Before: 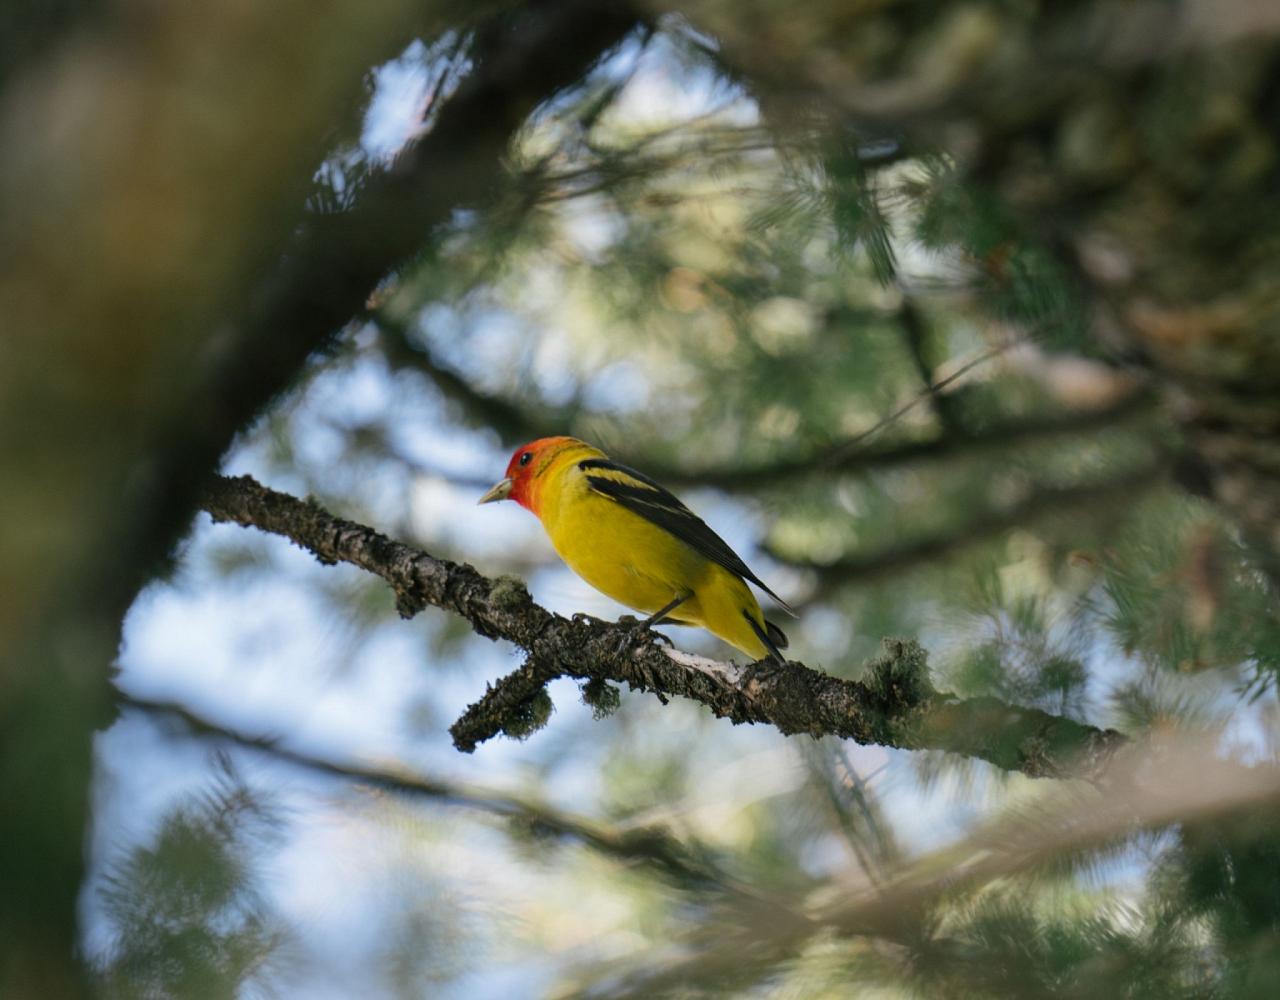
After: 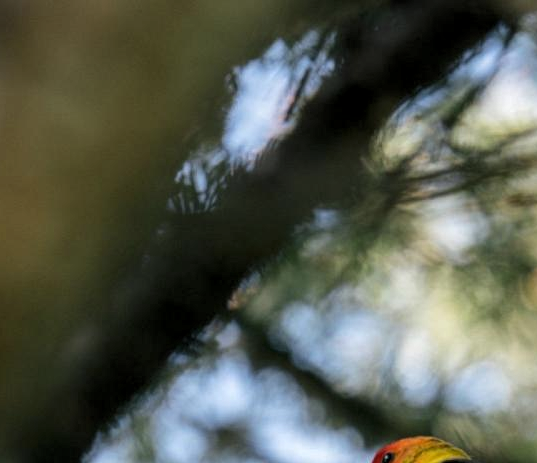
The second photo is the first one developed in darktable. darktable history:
crop and rotate: left 10.817%, top 0.062%, right 47.194%, bottom 53.626%
levels: levels [0.031, 0.5, 0.969]
exposure: compensate highlight preservation false
local contrast: on, module defaults
